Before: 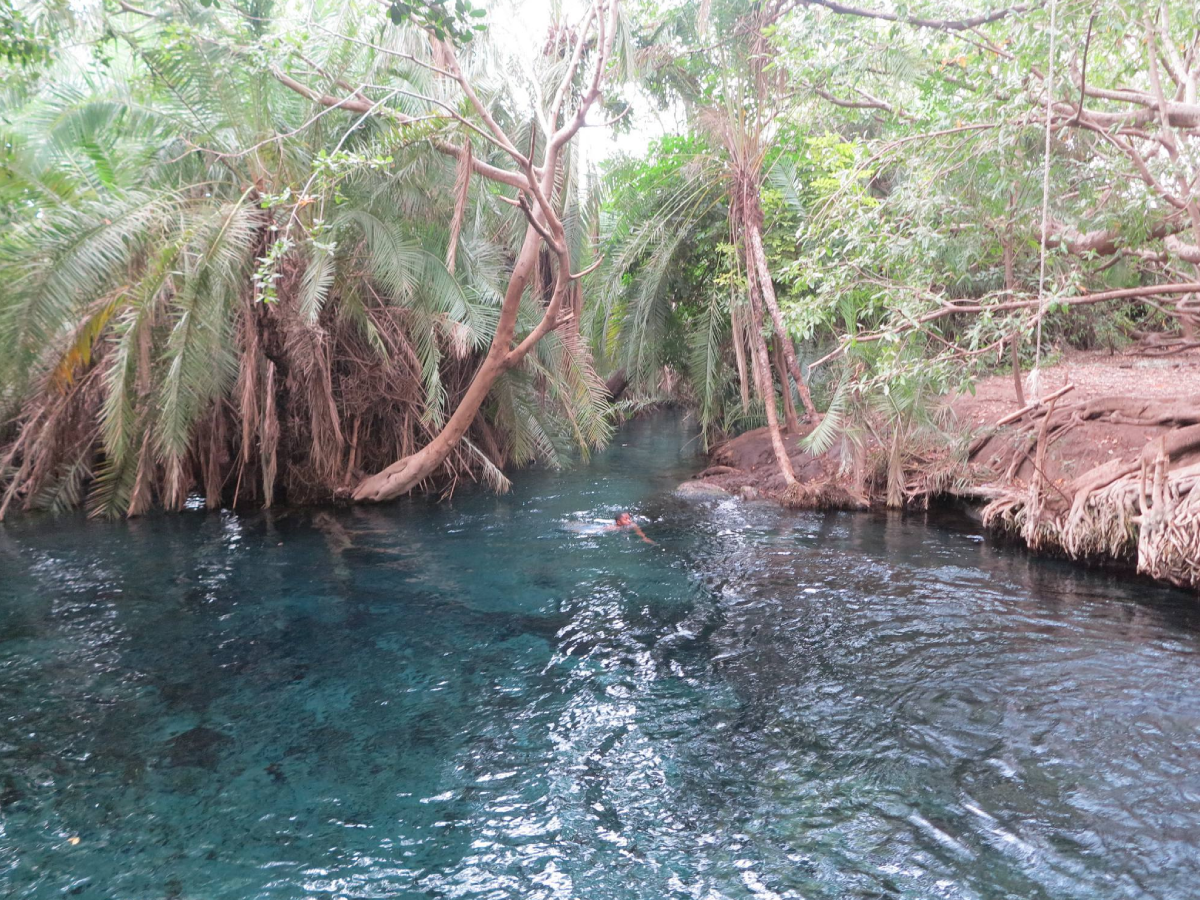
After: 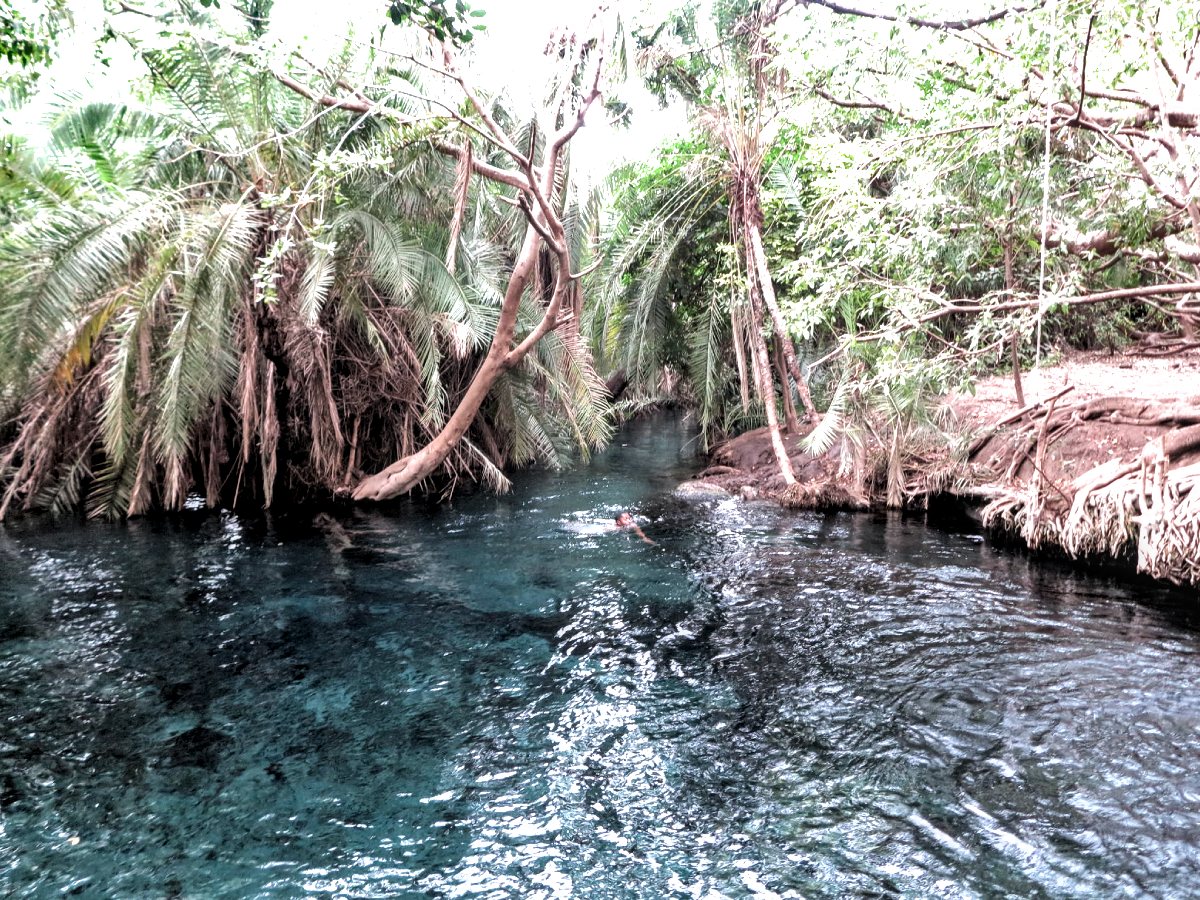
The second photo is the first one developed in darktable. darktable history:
filmic rgb: black relative exposure -8.24 EV, white relative exposure 2.2 EV, hardness 7.14, latitude 85.88%, contrast 1.683, highlights saturation mix -4.21%, shadows ↔ highlights balance -2.81%, color science v6 (2022)
local contrast: detail 130%
shadows and highlights: highlights color adjustment 79.22%, low approximation 0.01, soften with gaussian
